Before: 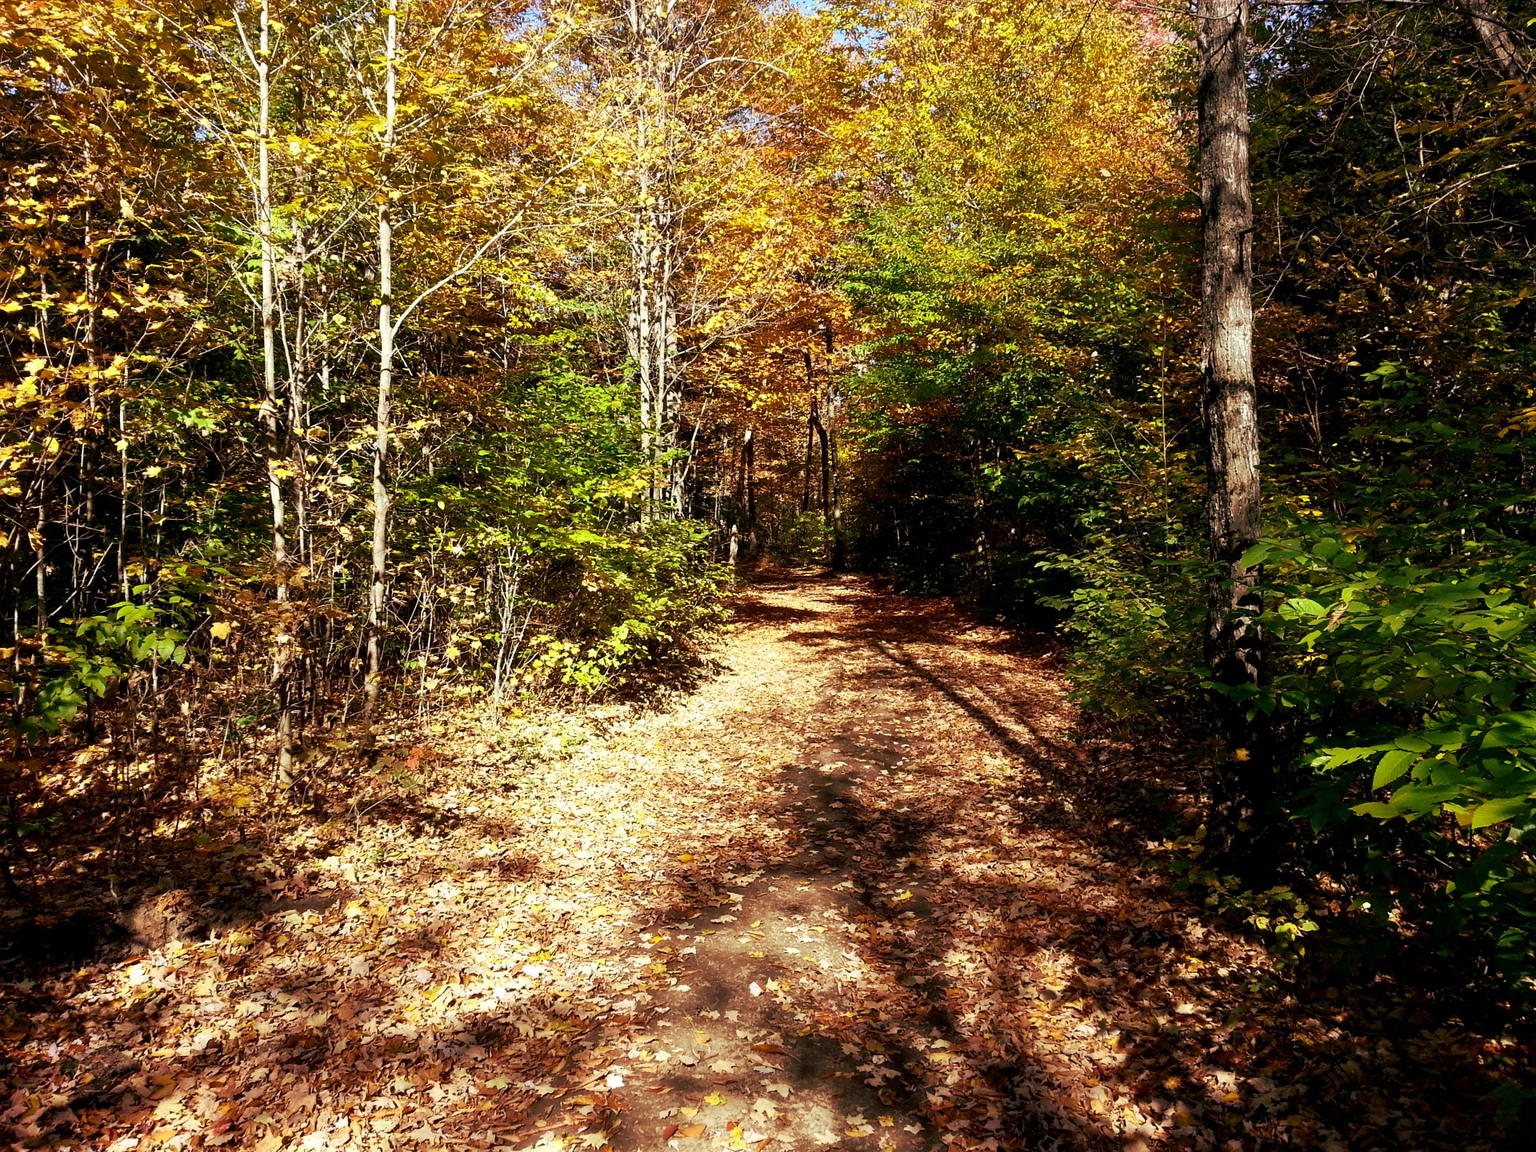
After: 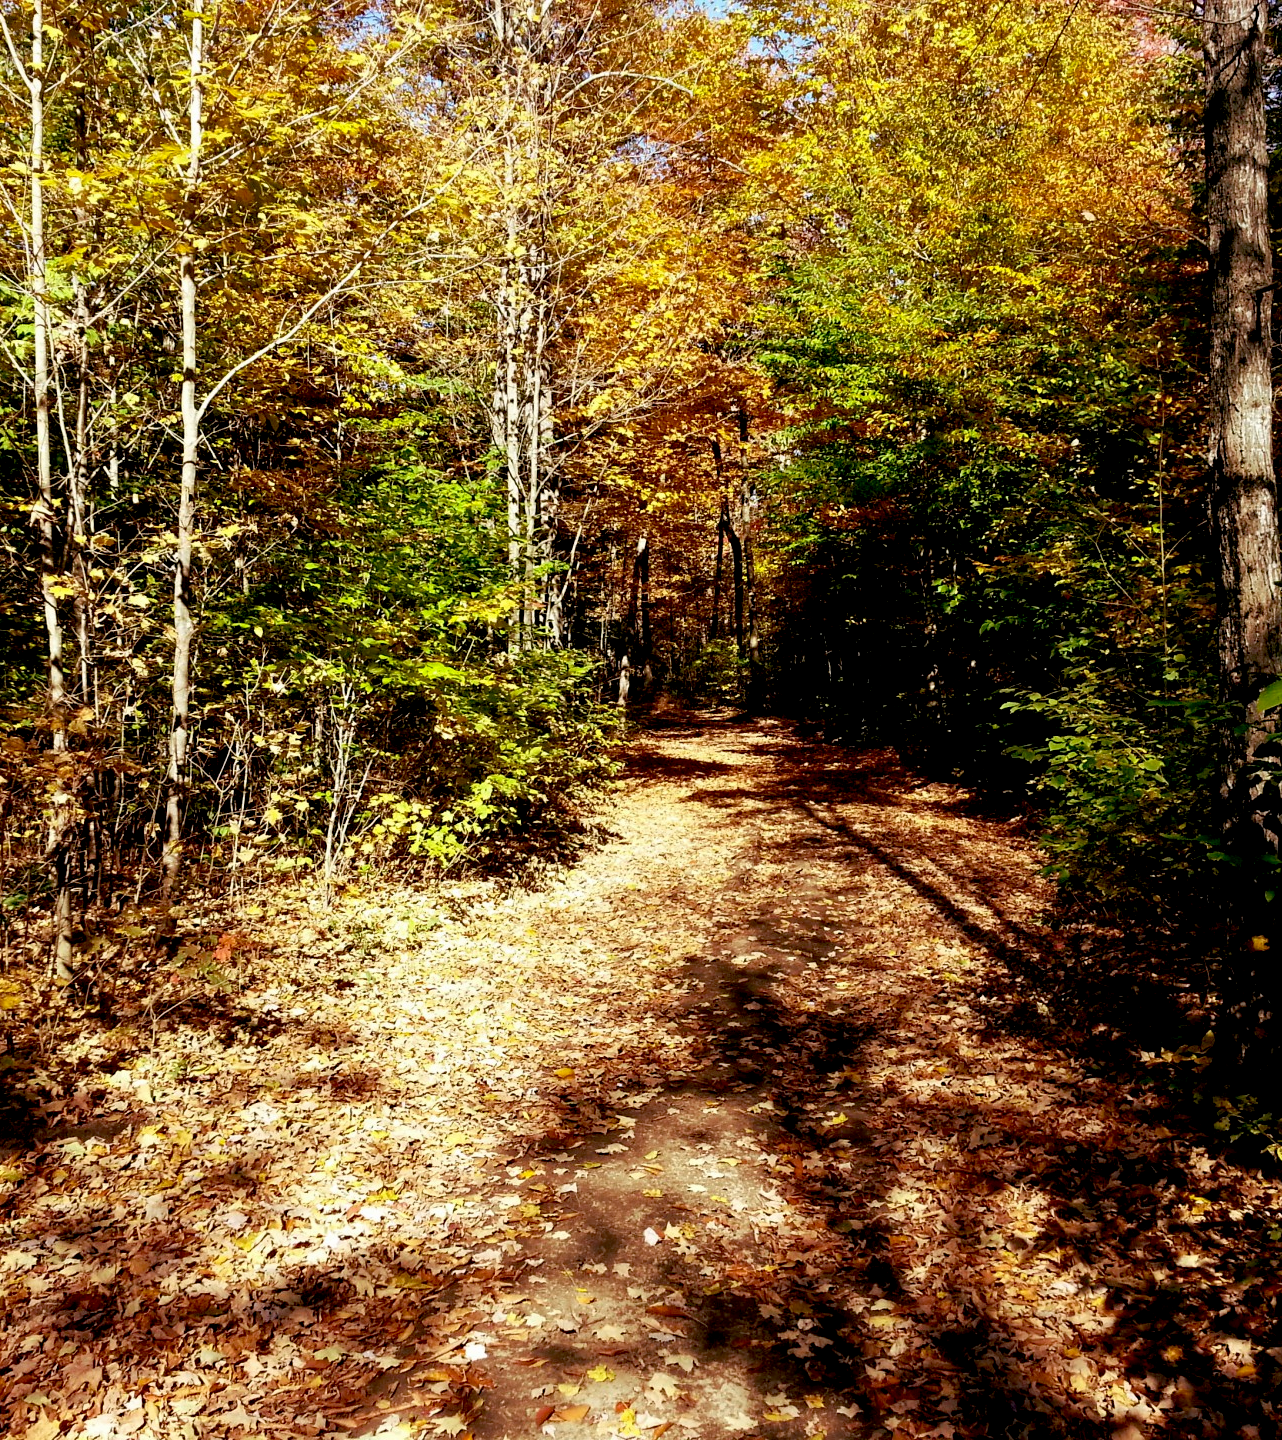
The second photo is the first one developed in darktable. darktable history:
exposure: black level correction 0.016, exposure -0.009 EV, compensate highlight preservation false
crop and rotate: left 15.289%, right 17.893%
